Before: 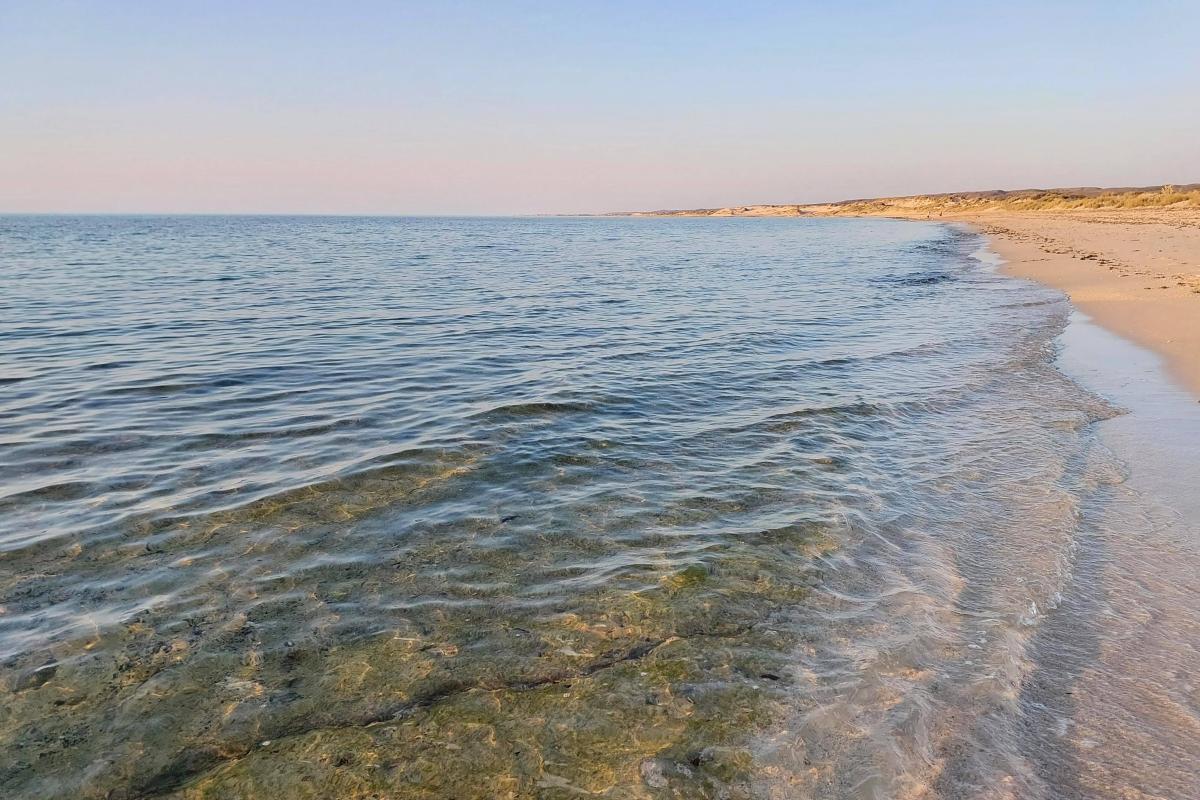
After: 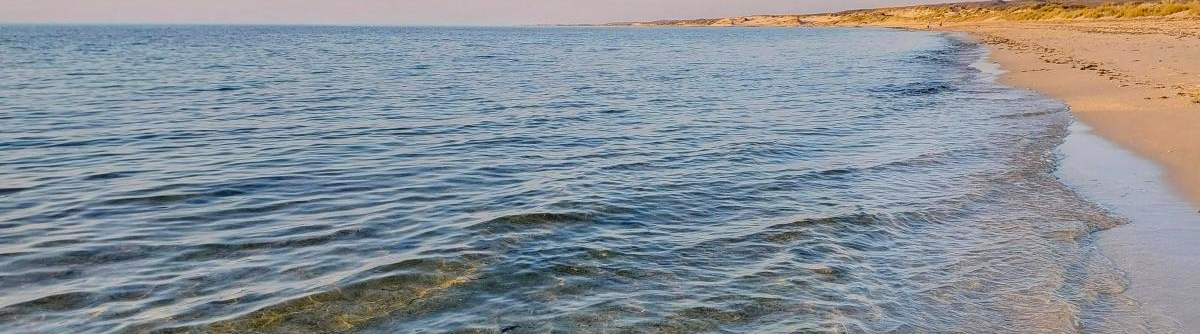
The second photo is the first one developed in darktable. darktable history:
crop and rotate: top 23.84%, bottom 34.294%
color balance: output saturation 120%
shadows and highlights: shadows 10, white point adjustment 1, highlights -40
local contrast: on, module defaults
exposure: exposure -0.21 EV, compensate highlight preservation false
